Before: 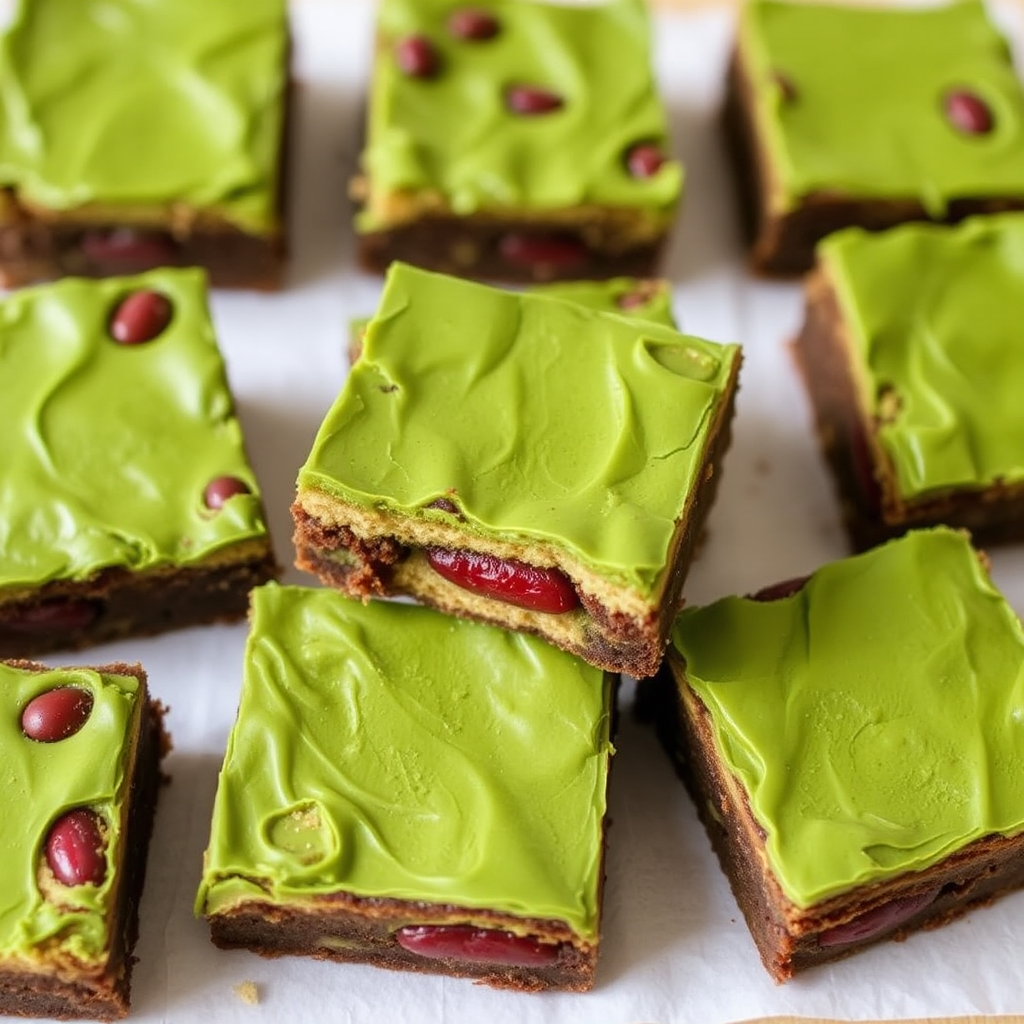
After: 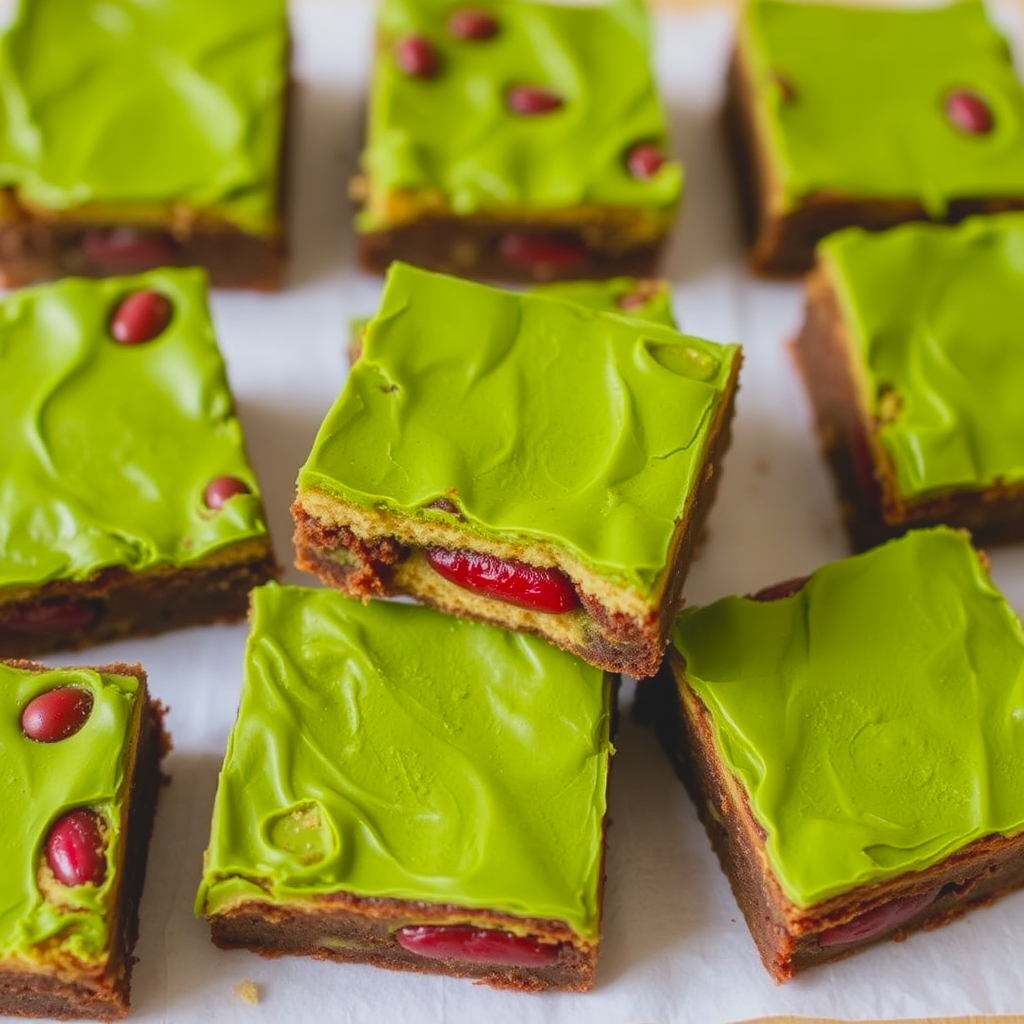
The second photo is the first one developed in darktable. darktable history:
contrast brightness saturation: contrast -0.186, saturation 0.186
